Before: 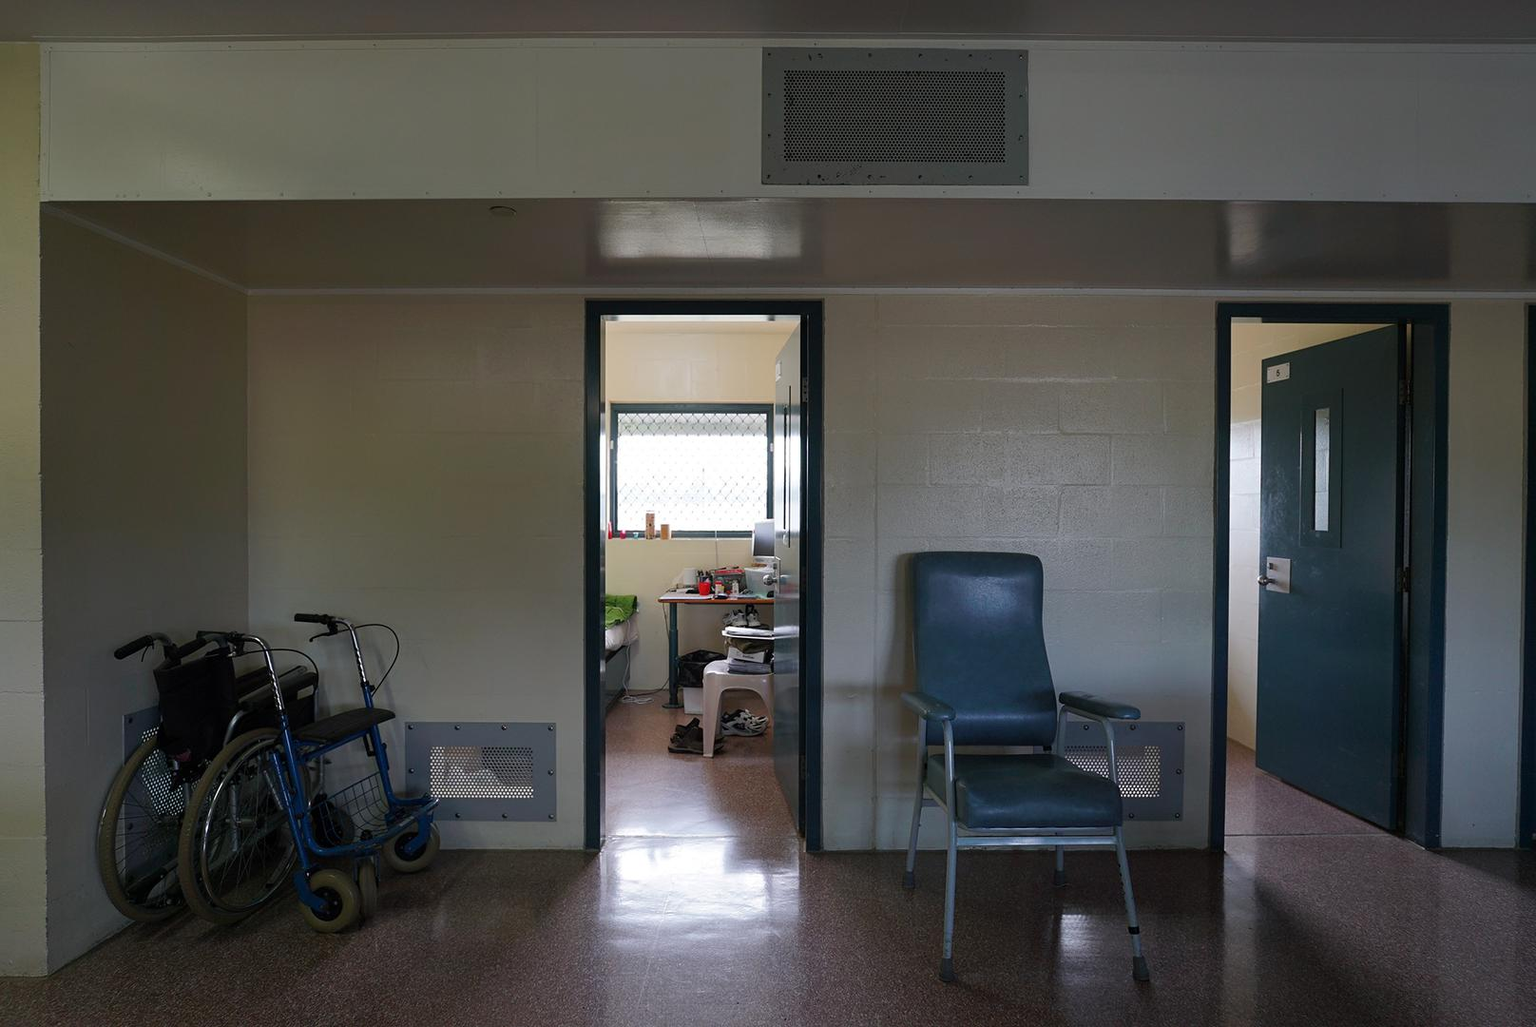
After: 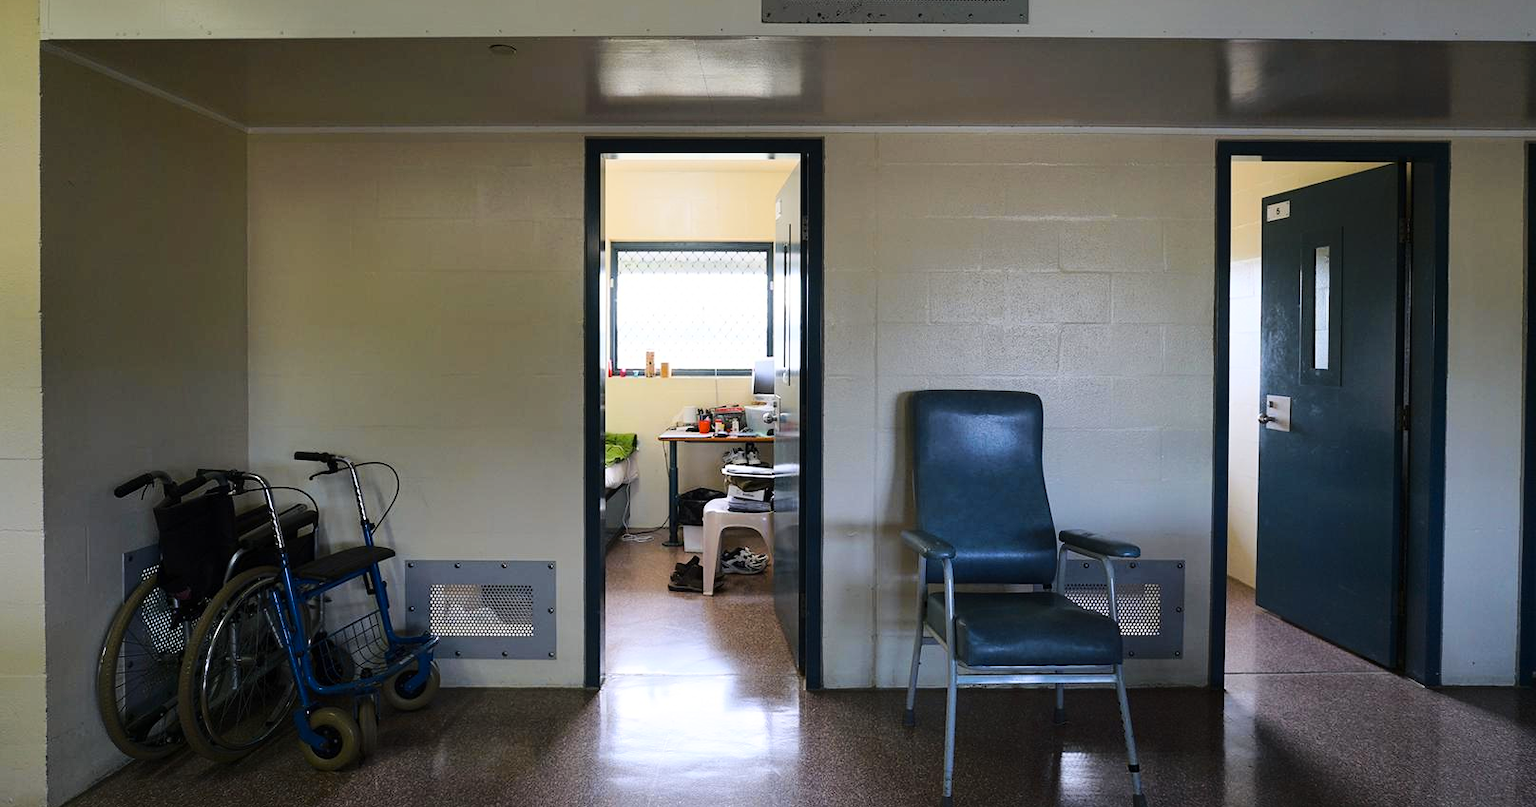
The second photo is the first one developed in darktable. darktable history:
color contrast: green-magenta contrast 0.85, blue-yellow contrast 1.25, unbound 0
crop and rotate: top 15.774%, bottom 5.506%
base curve: curves: ch0 [(0, 0) (0.028, 0.03) (0.121, 0.232) (0.46, 0.748) (0.859, 0.968) (1, 1)]
